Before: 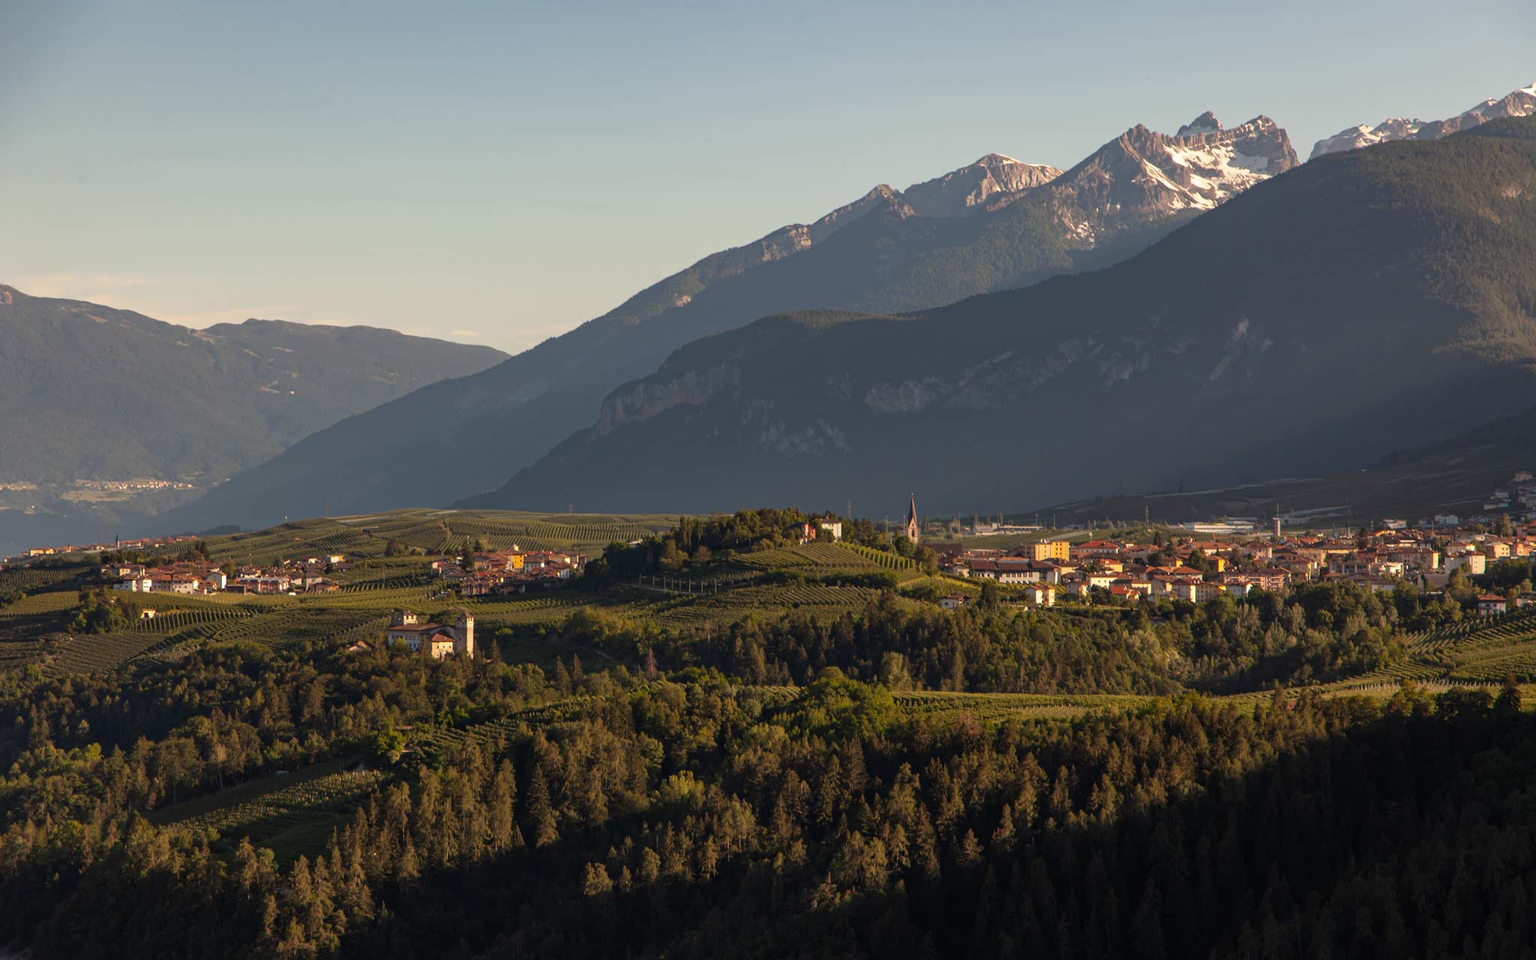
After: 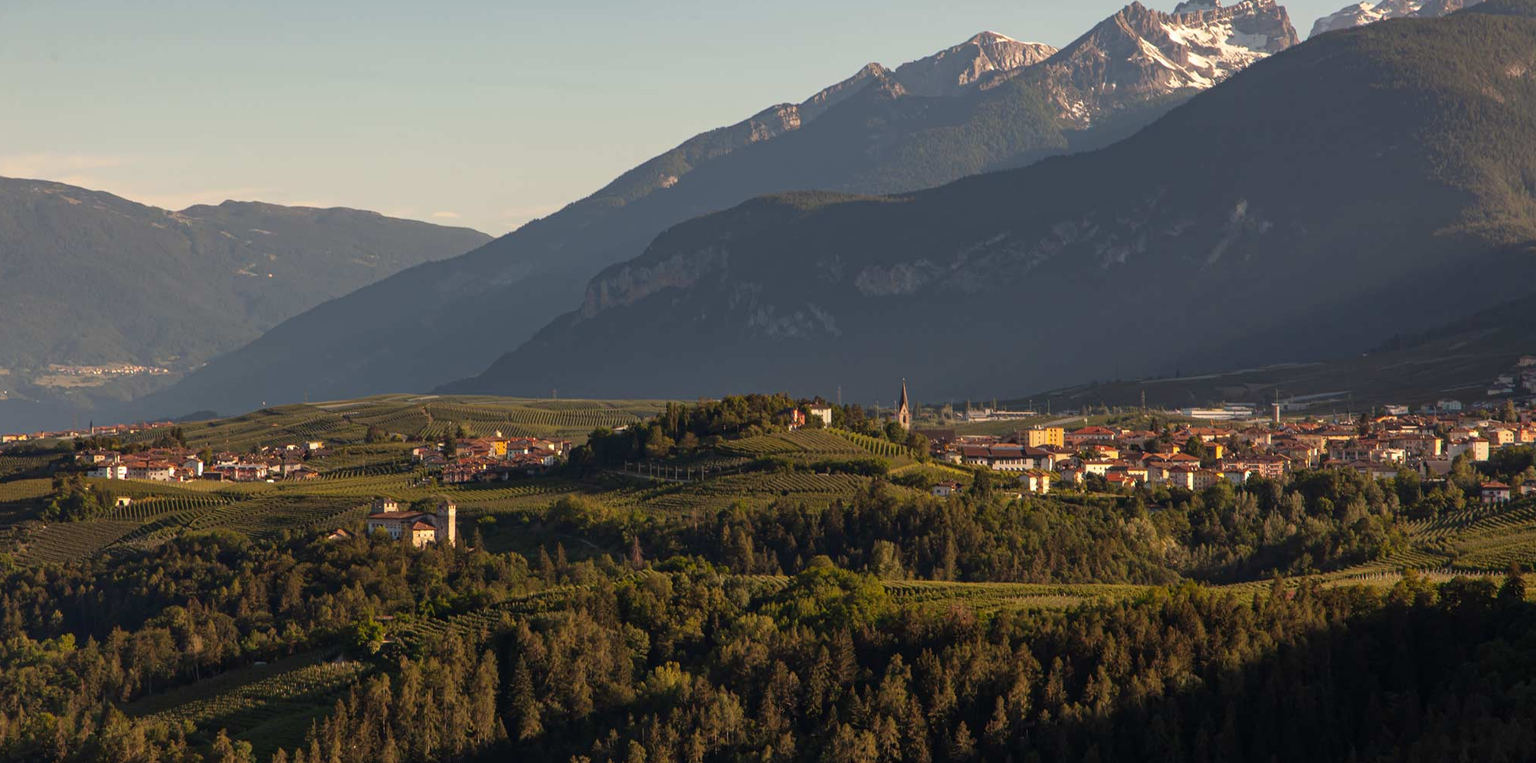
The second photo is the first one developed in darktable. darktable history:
crop and rotate: left 1.814%, top 12.818%, right 0.25%, bottom 9.225%
